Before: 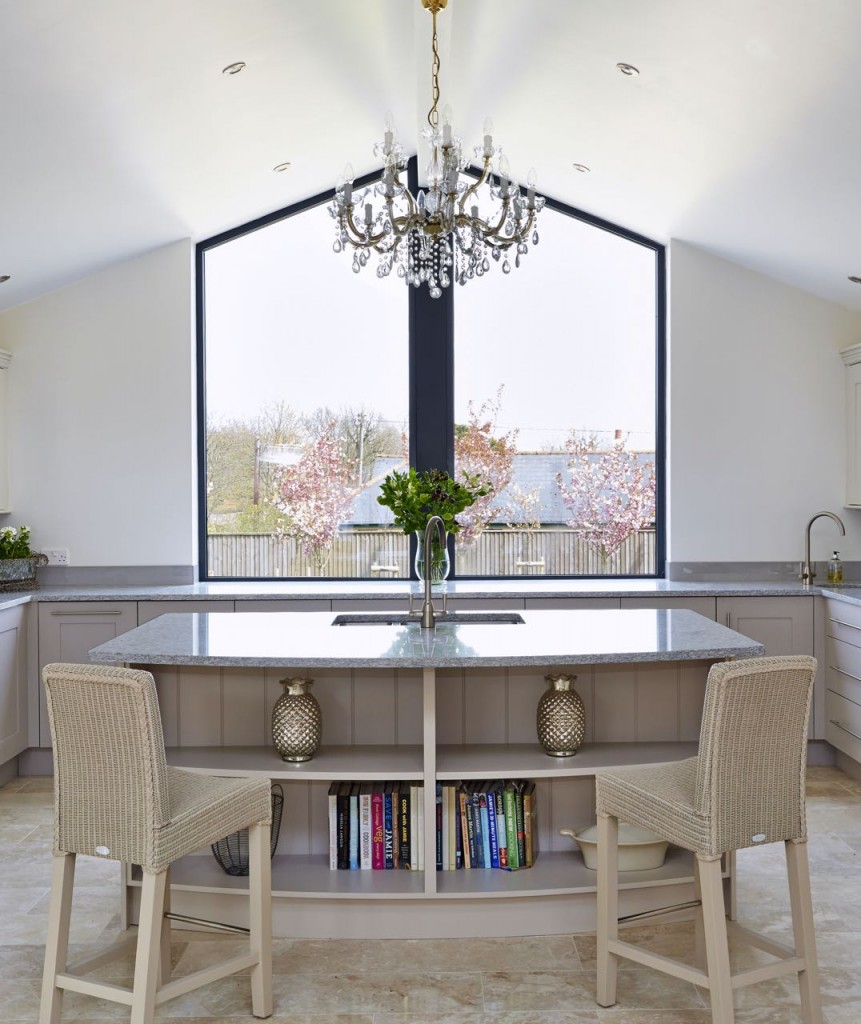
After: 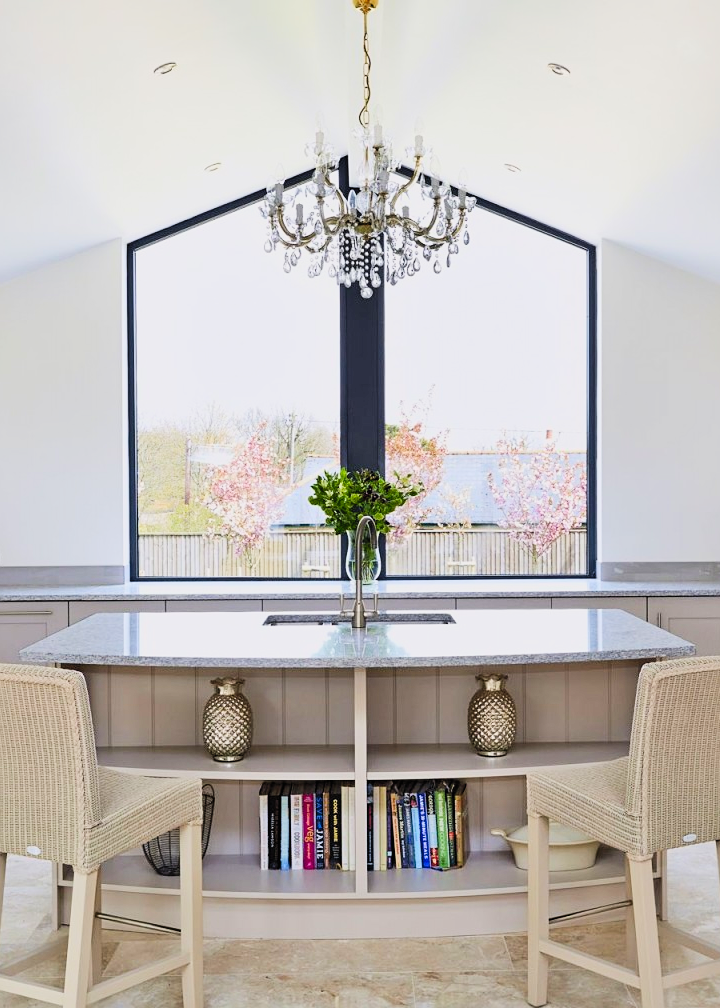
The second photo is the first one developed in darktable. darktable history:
sharpen: radius 1.272, amount 0.305, threshold 0
contrast brightness saturation: contrast 0.24, brightness 0.26, saturation 0.39
filmic rgb: black relative exposure -7.65 EV, white relative exposure 4.56 EV, hardness 3.61
crop: left 8.026%, right 7.374%
